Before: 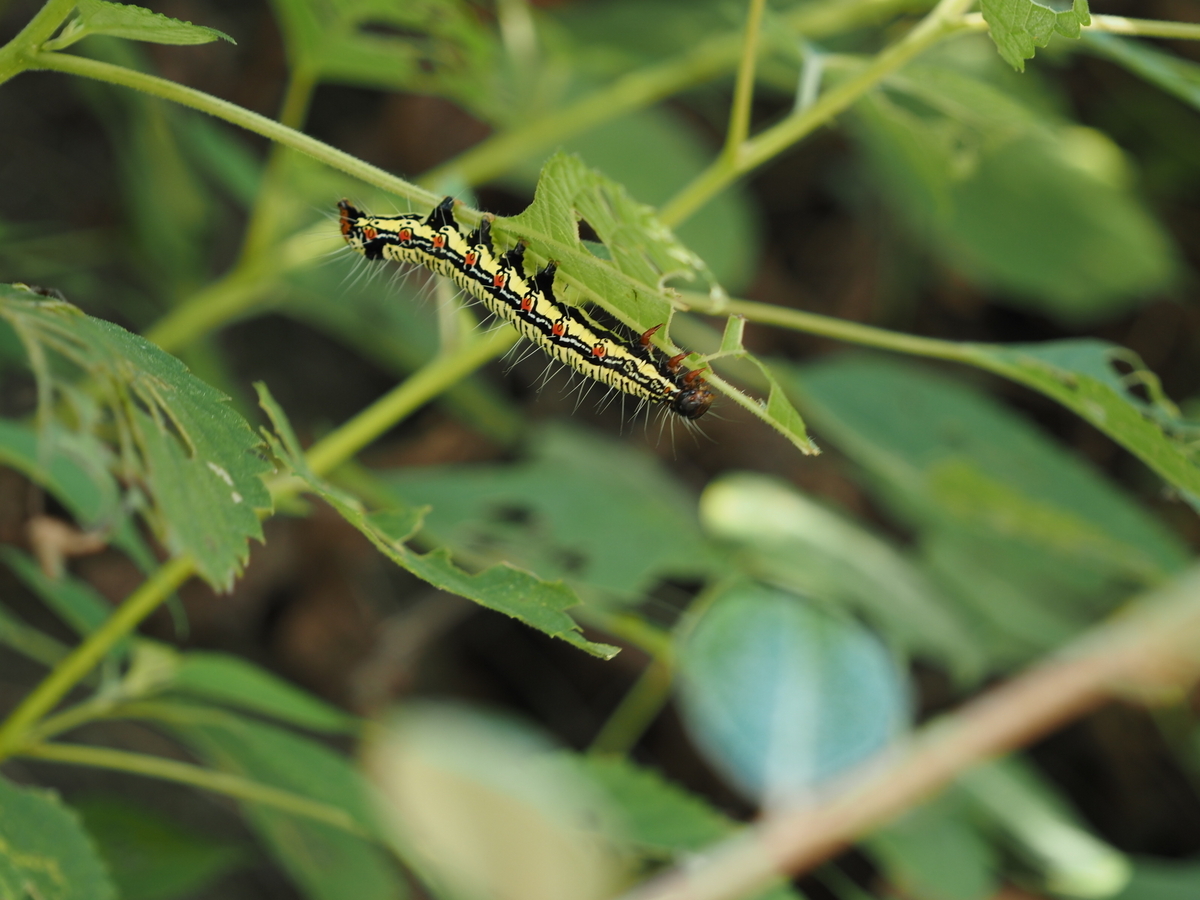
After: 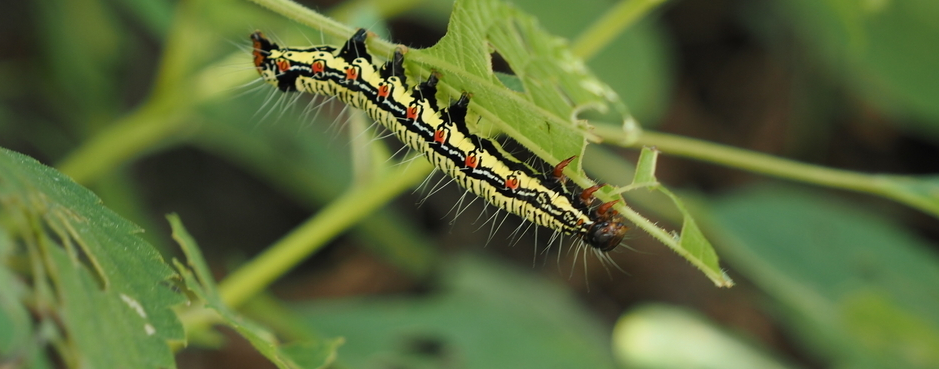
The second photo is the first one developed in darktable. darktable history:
crop: left 7.31%, top 18.774%, right 14.379%, bottom 40.222%
